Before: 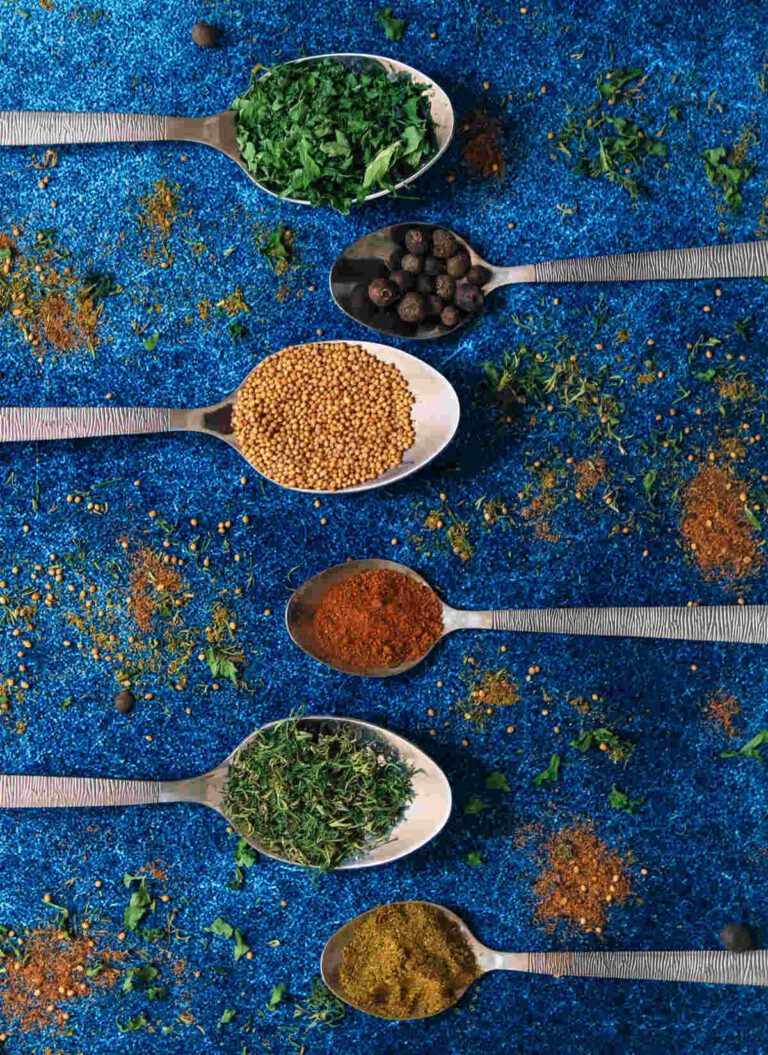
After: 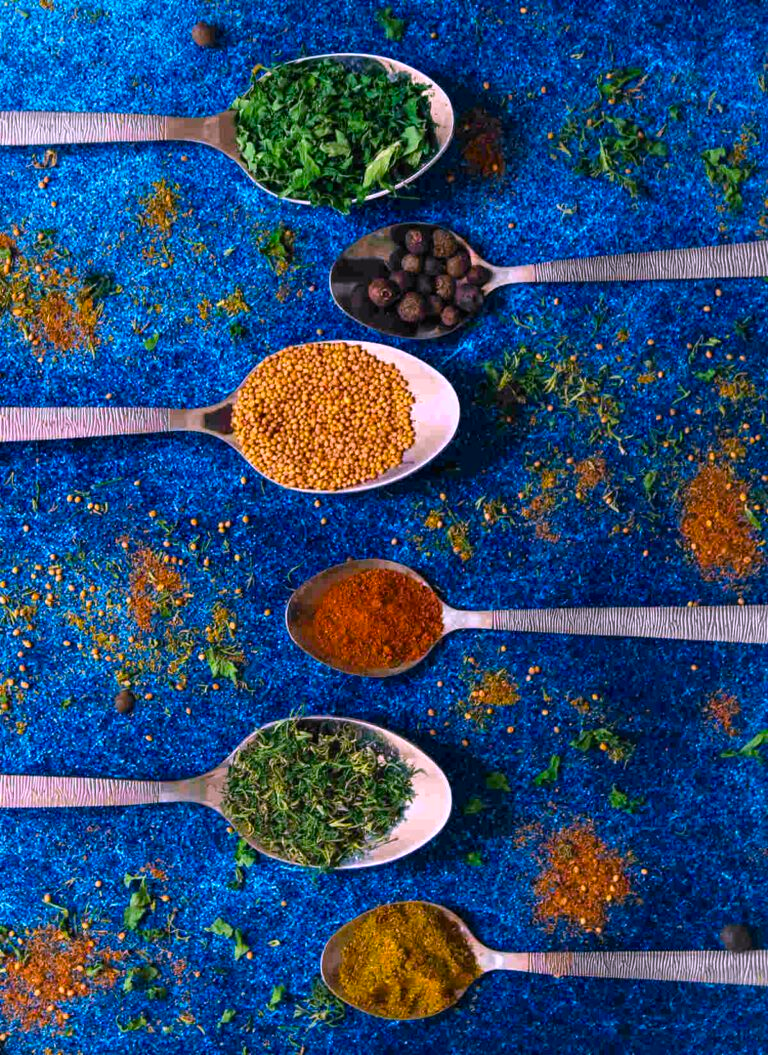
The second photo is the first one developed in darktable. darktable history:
color balance rgb: perceptual saturation grading › global saturation 30%, global vibrance 20%
shadows and highlights: shadows -10, white point adjustment 1.5, highlights 10
white balance: red 1.066, blue 1.119
